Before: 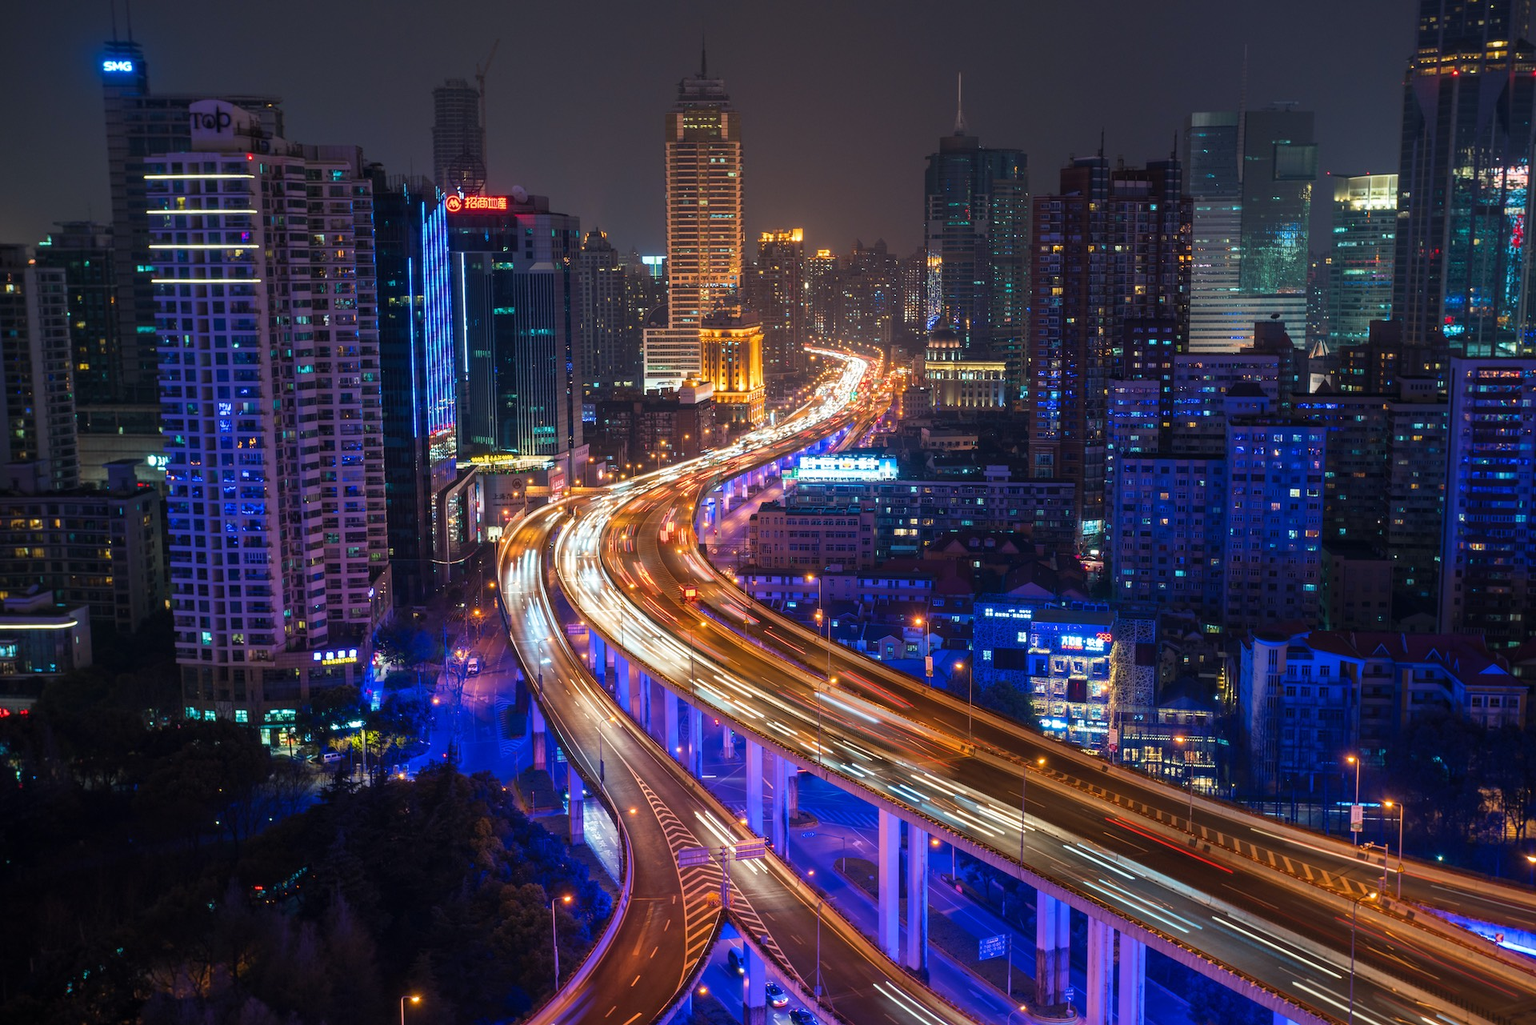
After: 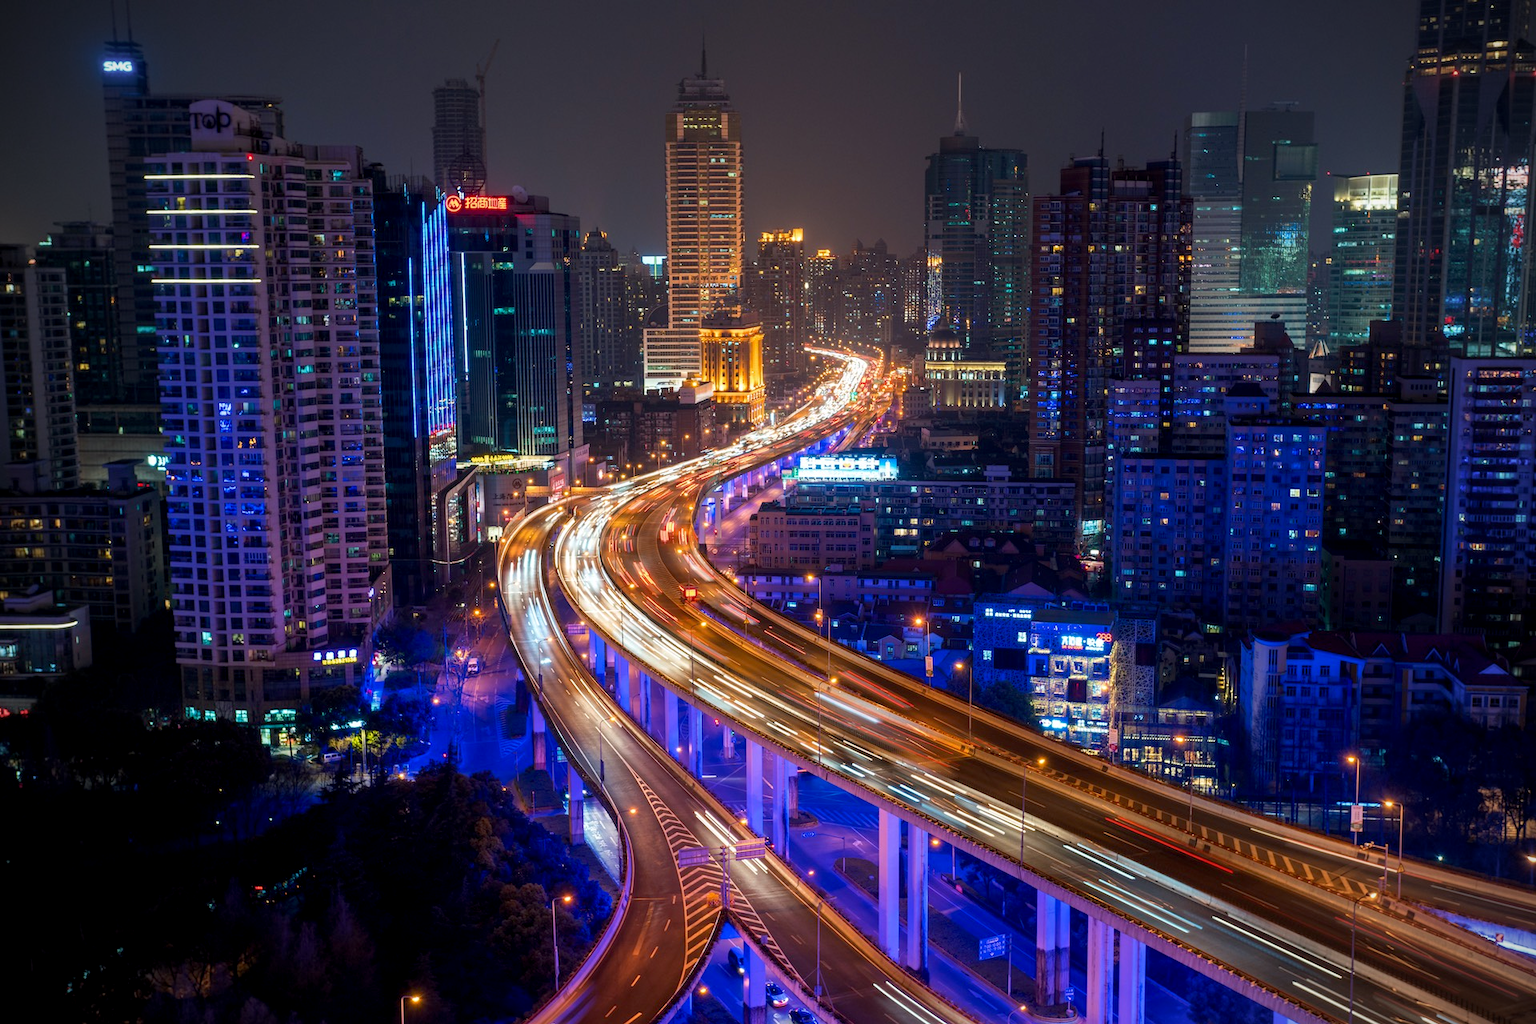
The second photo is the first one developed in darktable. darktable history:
exposure: black level correction 0.005, exposure 0.005 EV, compensate highlight preservation false
vignetting: on, module defaults
